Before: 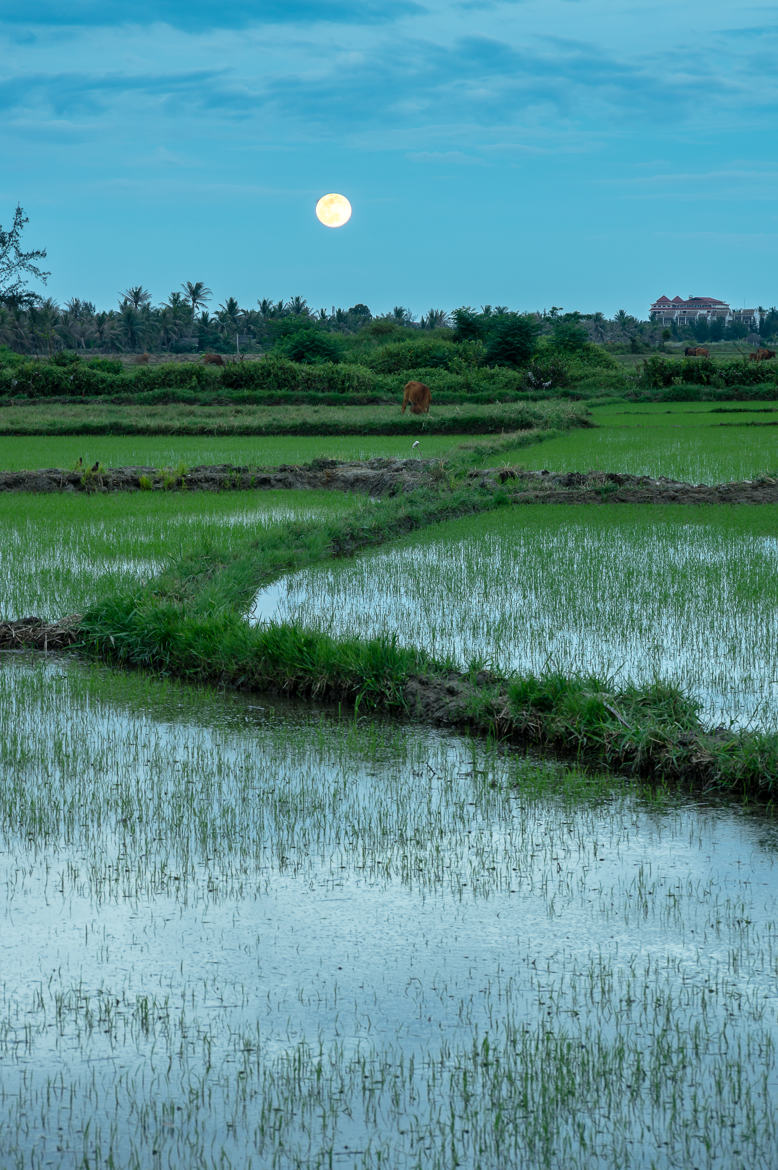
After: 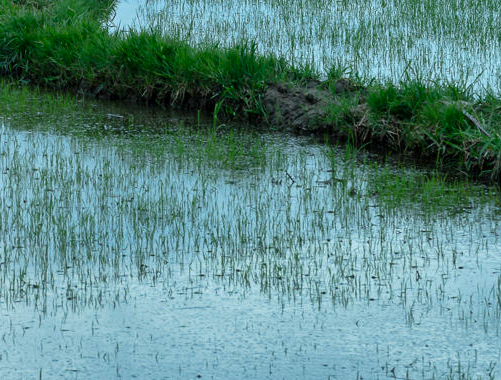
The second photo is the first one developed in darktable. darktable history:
color correction: highlights a* -0.184, highlights b* -0.126
crop: left 18.209%, top 50.636%, right 17.295%, bottom 16.805%
shadows and highlights: shadows 53.25, soften with gaussian
contrast brightness saturation: saturation 0.126
